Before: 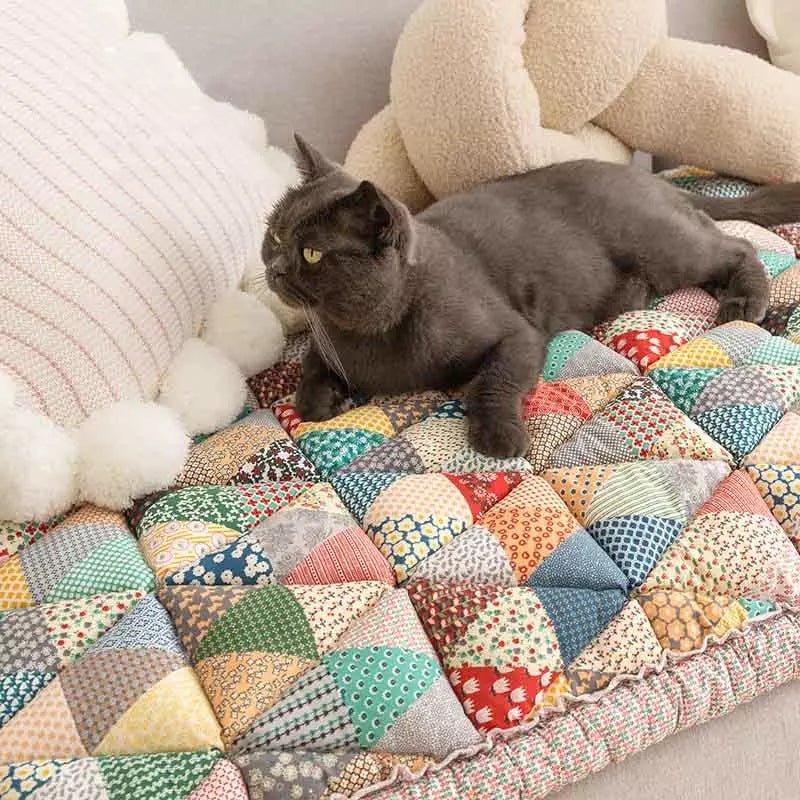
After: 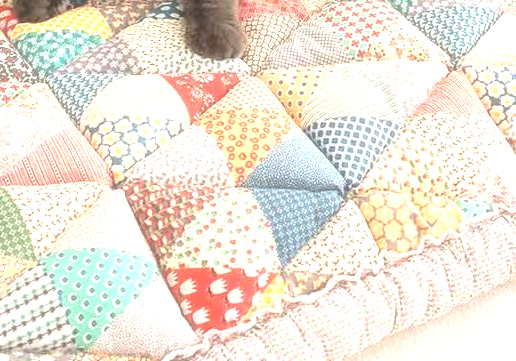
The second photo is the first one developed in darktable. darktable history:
crop and rotate: left 35.397%, top 49.972%, bottom 4.849%
haze removal: strength -0.112, compatibility mode true, adaptive false
exposure: exposure 1.137 EV, compensate highlight preservation false
contrast brightness saturation: brightness 0.149
